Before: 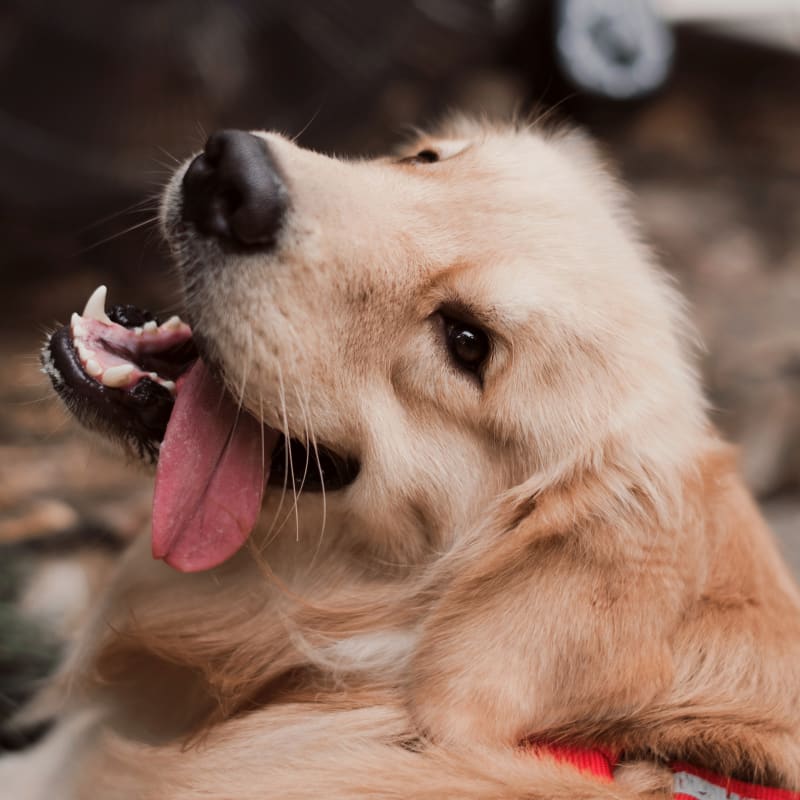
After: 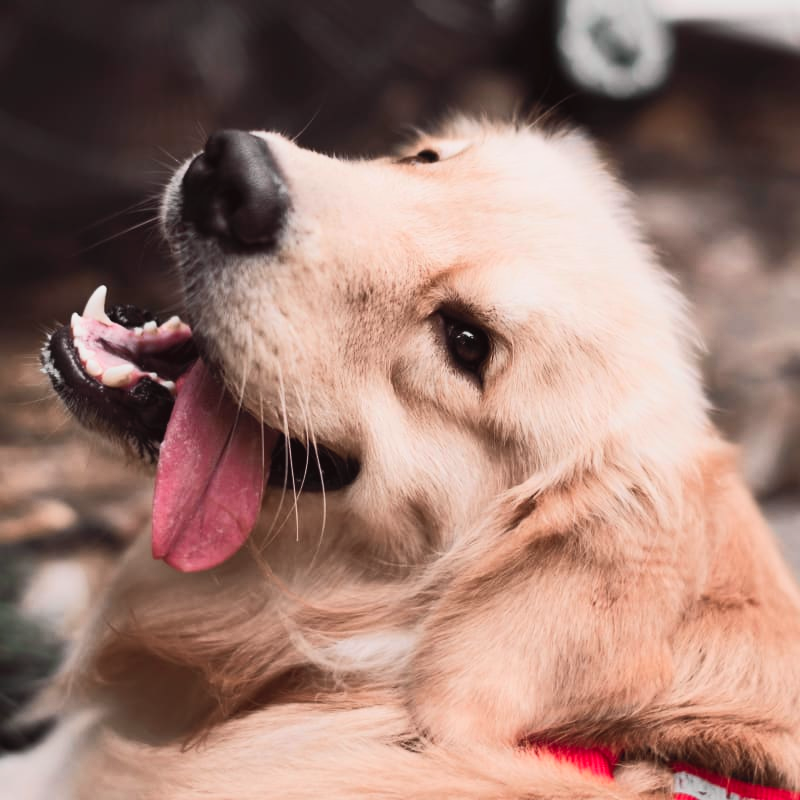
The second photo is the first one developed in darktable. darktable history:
tone curve: curves: ch0 [(0, 0.026) (0.172, 0.194) (0.398, 0.437) (0.469, 0.544) (0.612, 0.741) (0.845, 0.926) (1, 0.968)]; ch1 [(0, 0) (0.437, 0.453) (0.472, 0.467) (0.502, 0.502) (0.531, 0.537) (0.574, 0.583) (0.617, 0.64) (0.699, 0.749) (0.859, 0.919) (1, 1)]; ch2 [(0, 0) (0.33, 0.301) (0.421, 0.443) (0.476, 0.502) (0.511, 0.504) (0.553, 0.55) (0.595, 0.586) (0.664, 0.664) (1, 1)], color space Lab, independent channels, preserve colors none
